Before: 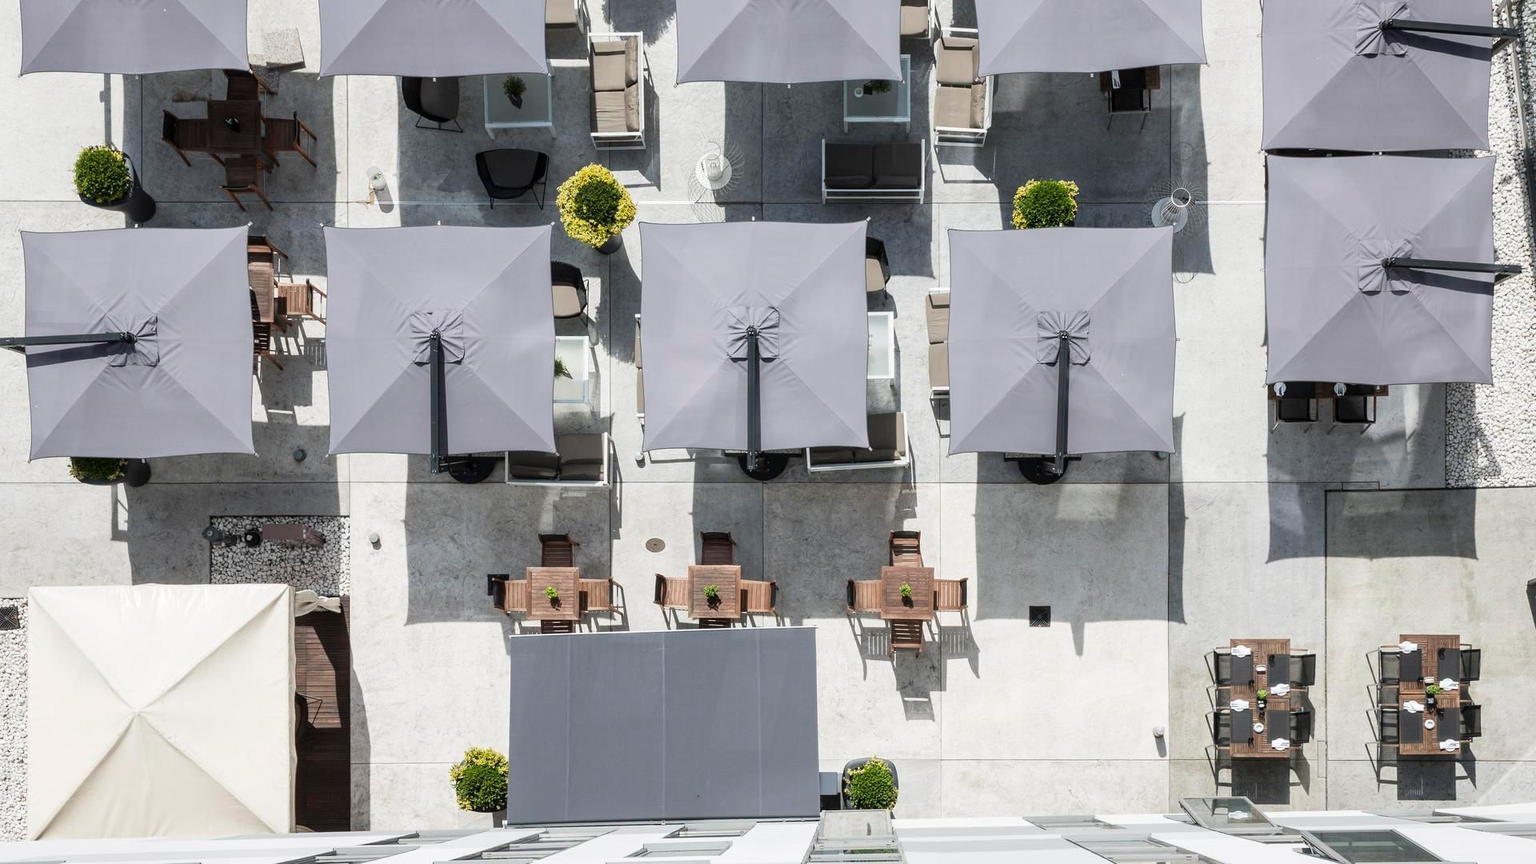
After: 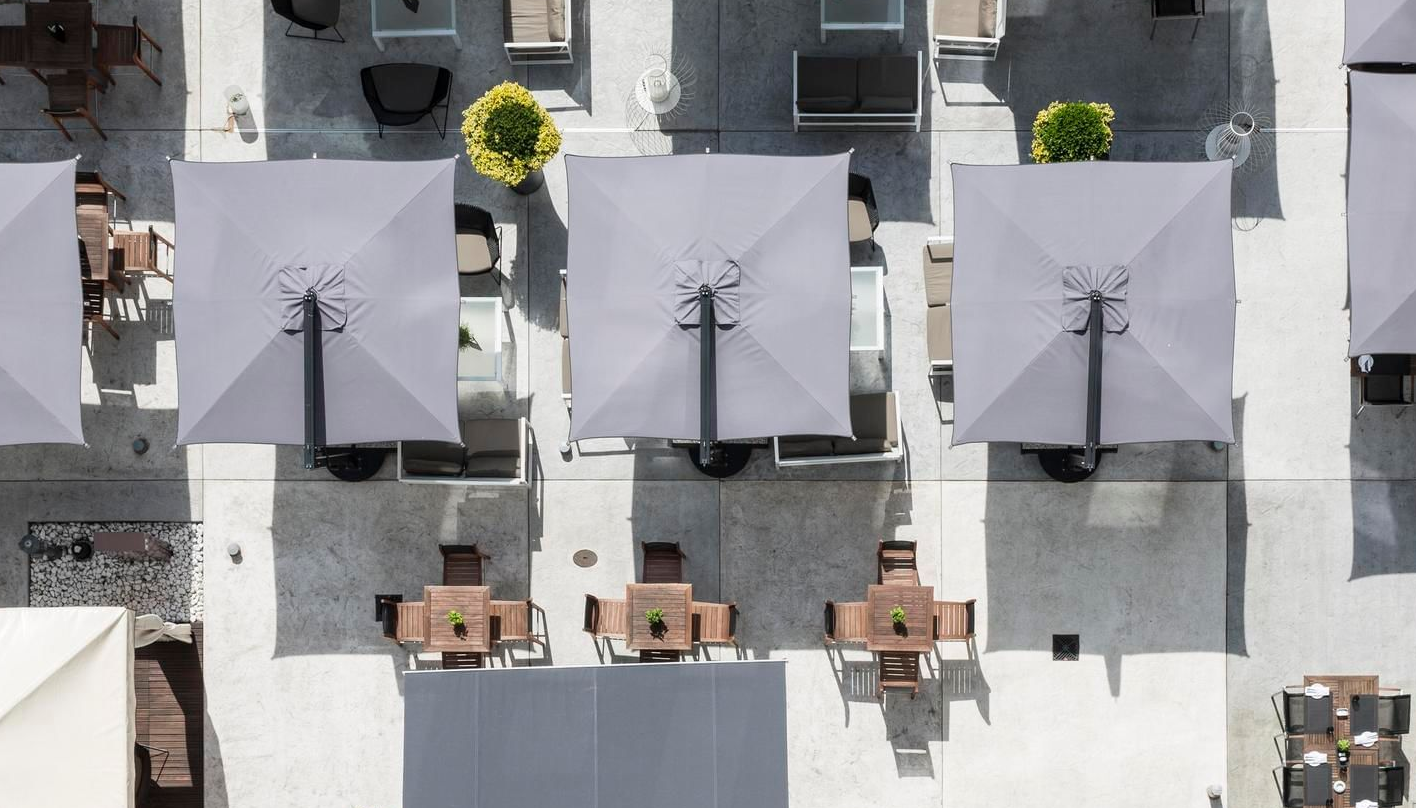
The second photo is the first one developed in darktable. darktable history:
crop and rotate: left 12.209%, top 11.419%, right 14.039%, bottom 13.696%
